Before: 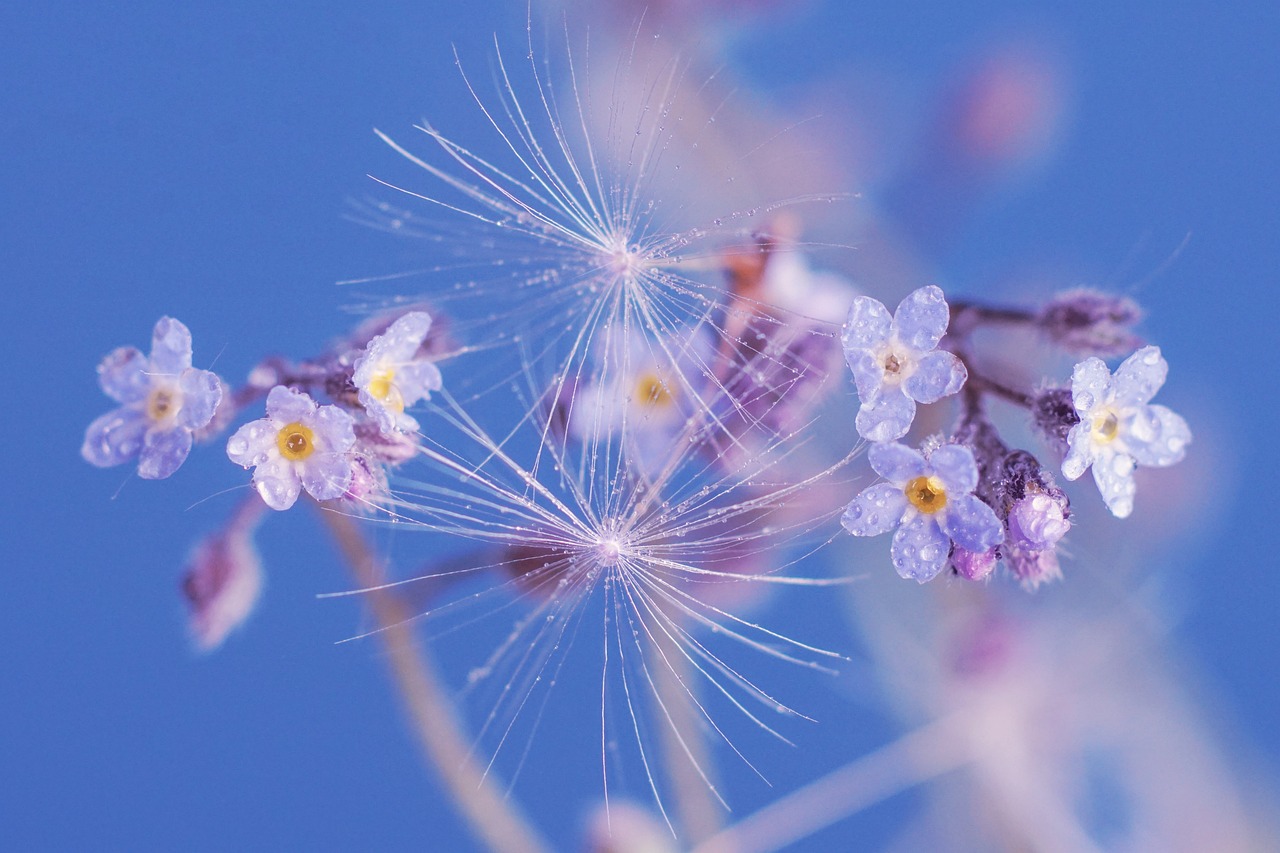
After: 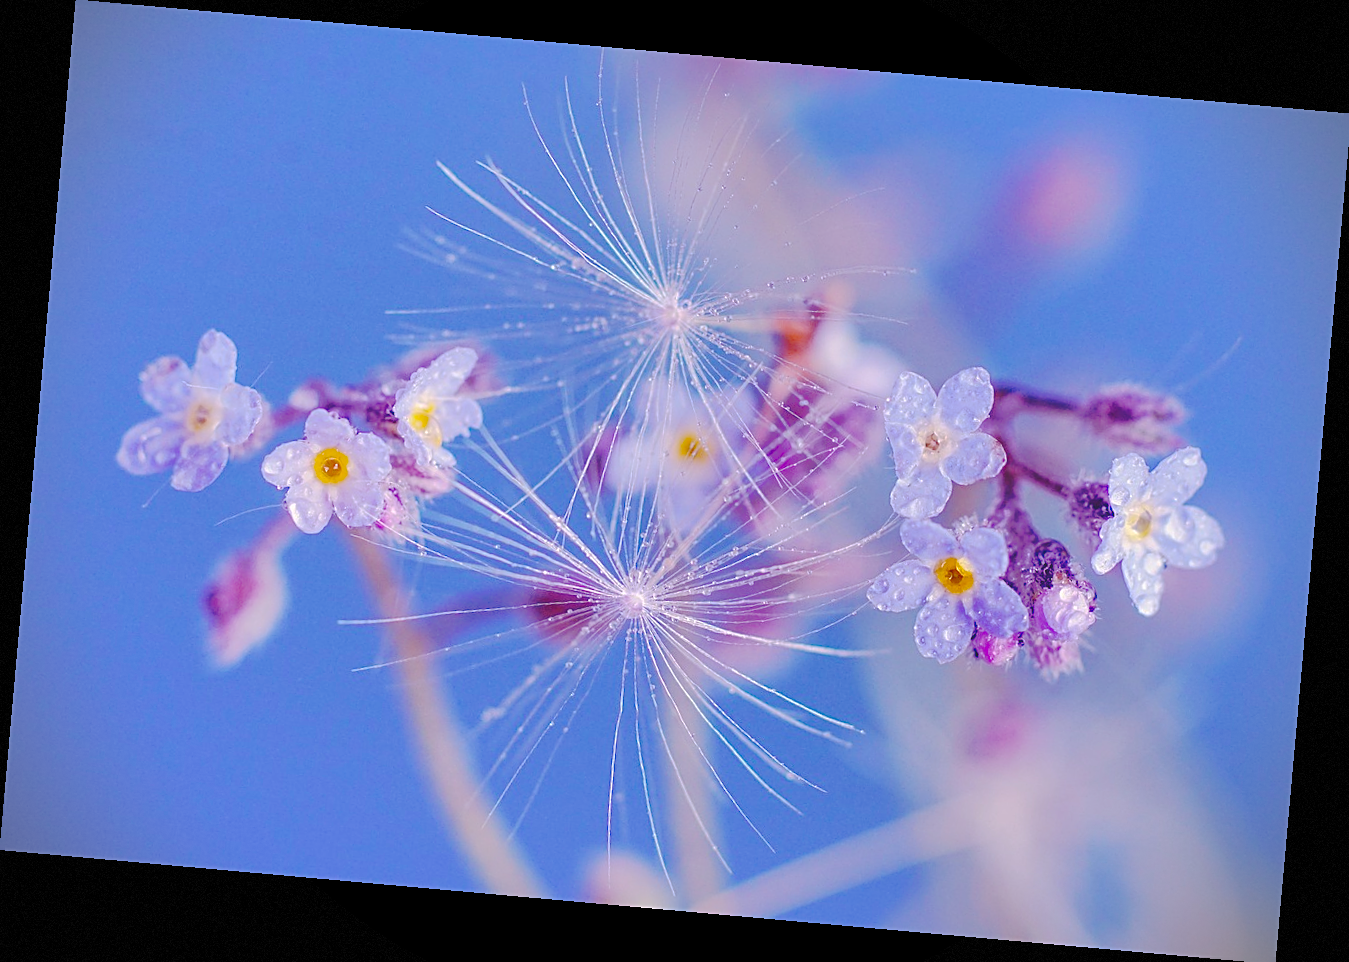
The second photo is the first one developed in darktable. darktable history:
vignetting: dithering 8-bit output, unbound false
rotate and perspective: rotation 5.12°, automatic cropping off
color balance rgb: linear chroma grading › global chroma 15%, perceptual saturation grading › global saturation 30%
tone curve: curves: ch0 [(0, 0) (0.003, 0.057) (0.011, 0.061) (0.025, 0.065) (0.044, 0.075) (0.069, 0.082) (0.1, 0.09) (0.136, 0.102) (0.177, 0.145) (0.224, 0.195) (0.277, 0.27) (0.335, 0.374) (0.399, 0.486) (0.468, 0.578) (0.543, 0.652) (0.623, 0.717) (0.709, 0.778) (0.801, 0.837) (0.898, 0.909) (1, 1)], preserve colors none
sharpen: on, module defaults
shadows and highlights: shadows 60, highlights -60
